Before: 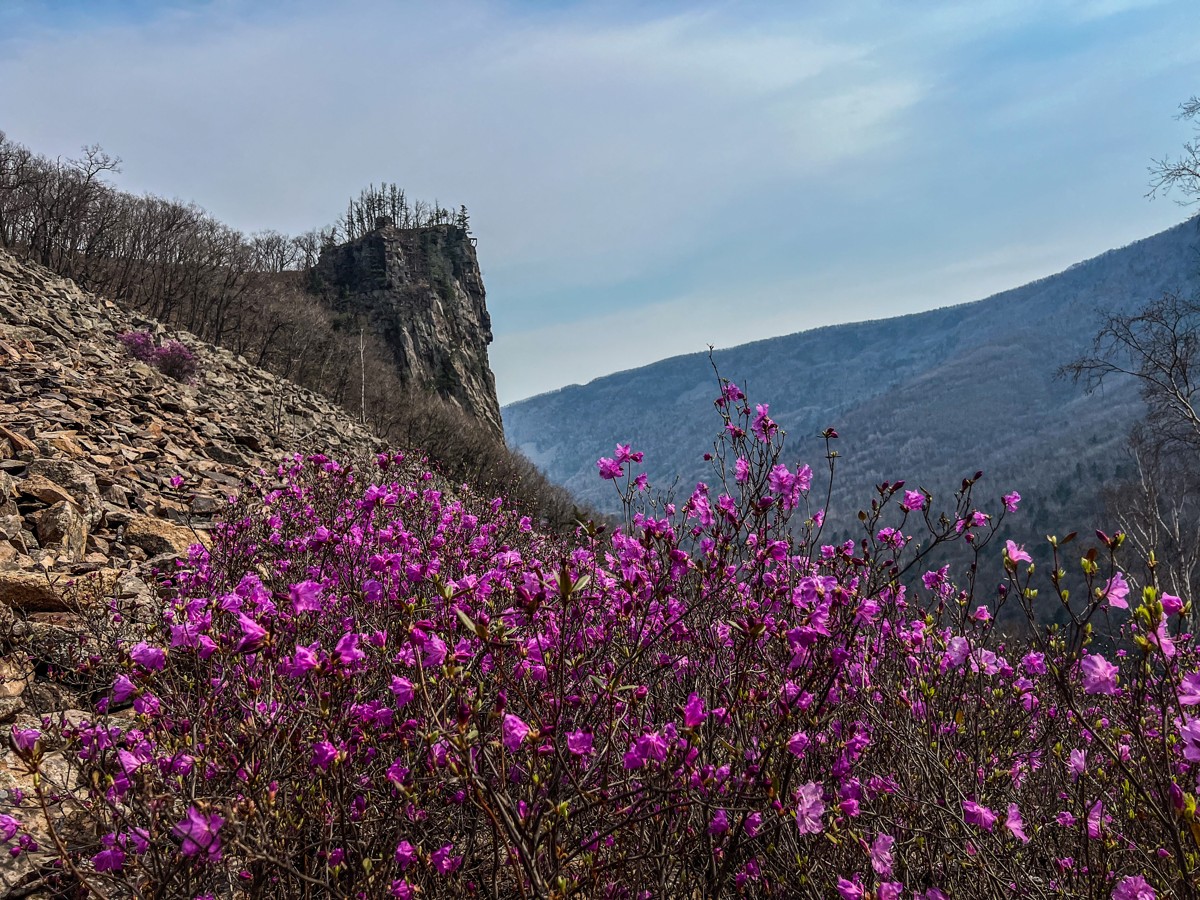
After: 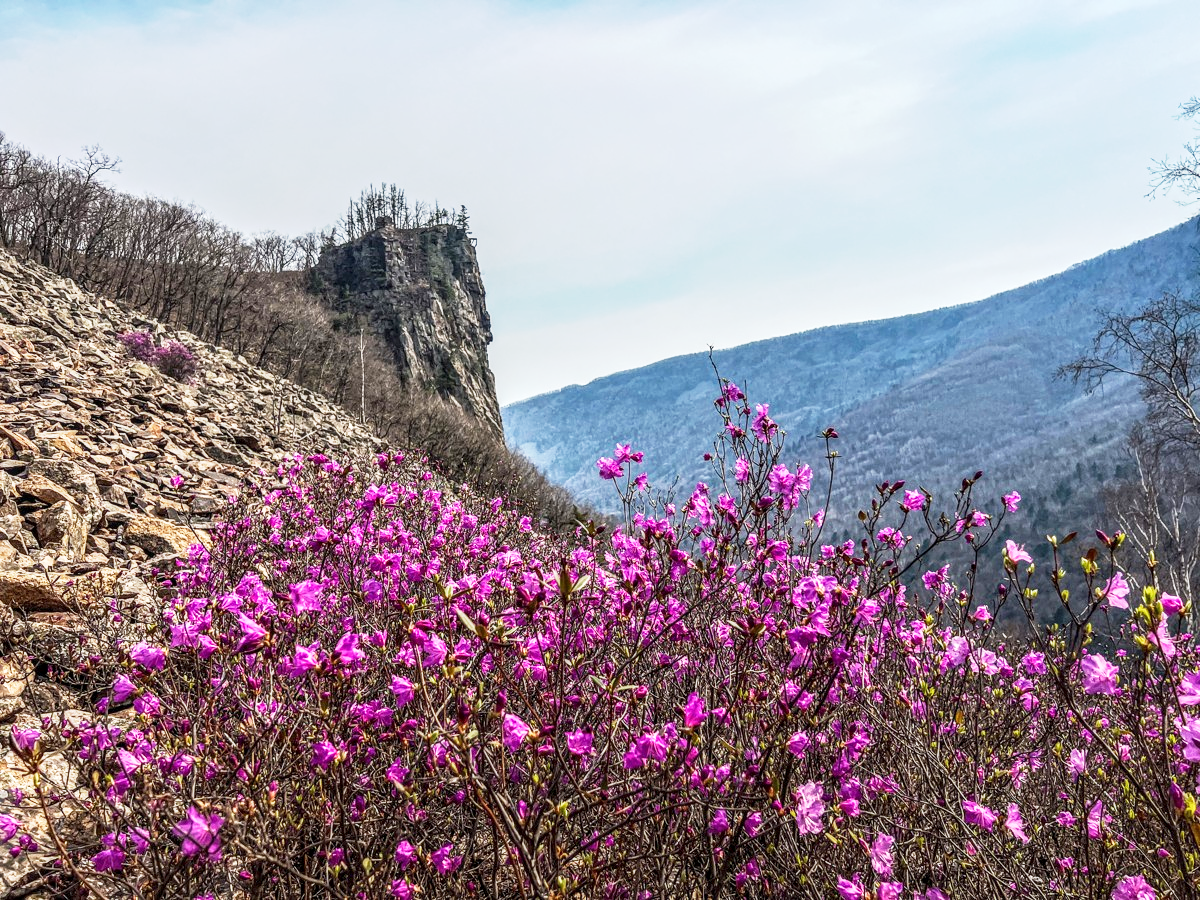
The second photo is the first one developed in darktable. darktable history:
exposure: exposure 0.778 EV, compensate exposure bias true, compensate highlight preservation false
local contrast: detail 130%
base curve: curves: ch0 [(0, 0) (0.088, 0.125) (0.176, 0.251) (0.354, 0.501) (0.613, 0.749) (1, 0.877)], preserve colors none
tone equalizer: edges refinement/feathering 500, mask exposure compensation -1.57 EV, preserve details no
